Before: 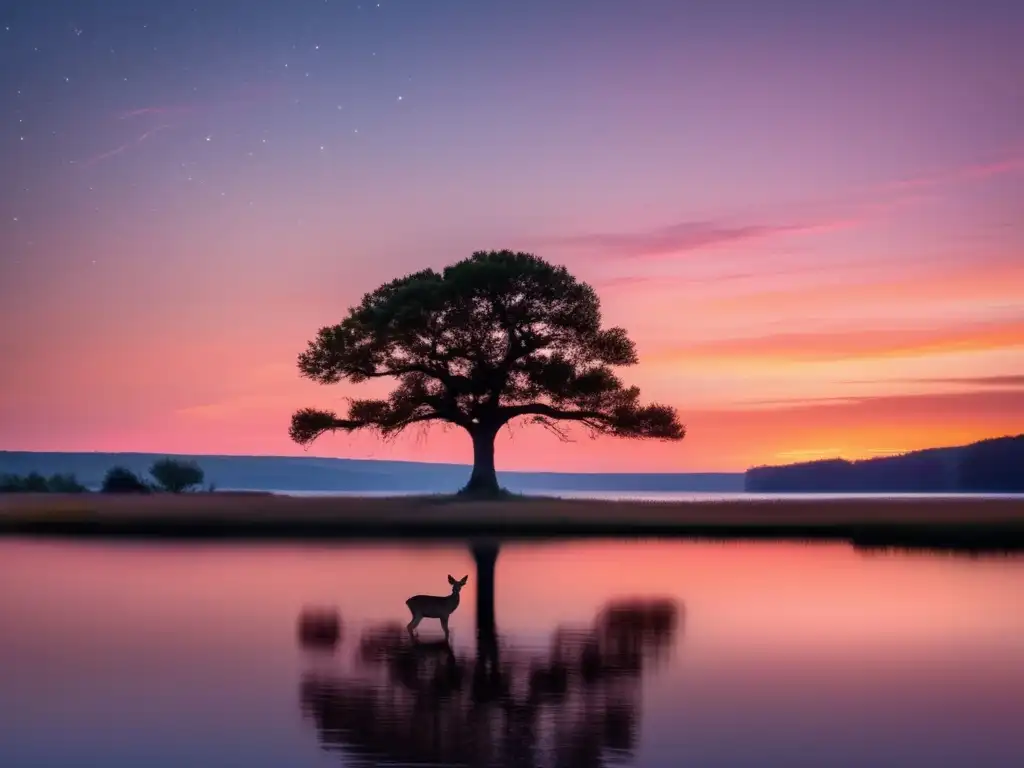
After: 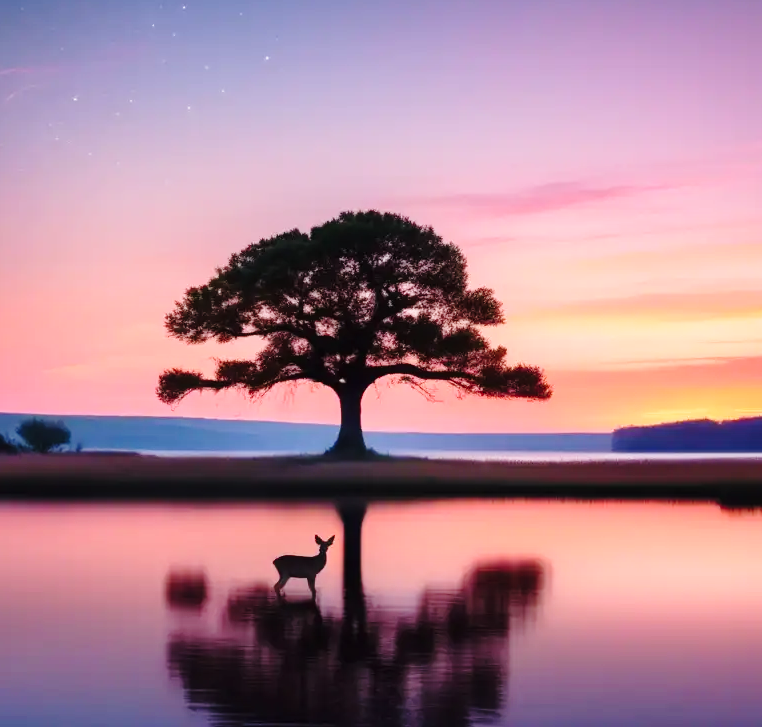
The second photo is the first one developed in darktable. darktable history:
crop and rotate: left 12.994%, top 5.33%, right 12.558%
contrast equalizer: y [[0.6 ×6], [0.55 ×6], [0 ×6], [0 ×6], [0 ×6]], mix -0.281
base curve: curves: ch0 [(0, 0) (0.028, 0.03) (0.121, 0.232) (0.46, 0.748) (0.859, 0.968) (1, 1)], preserve colors none
